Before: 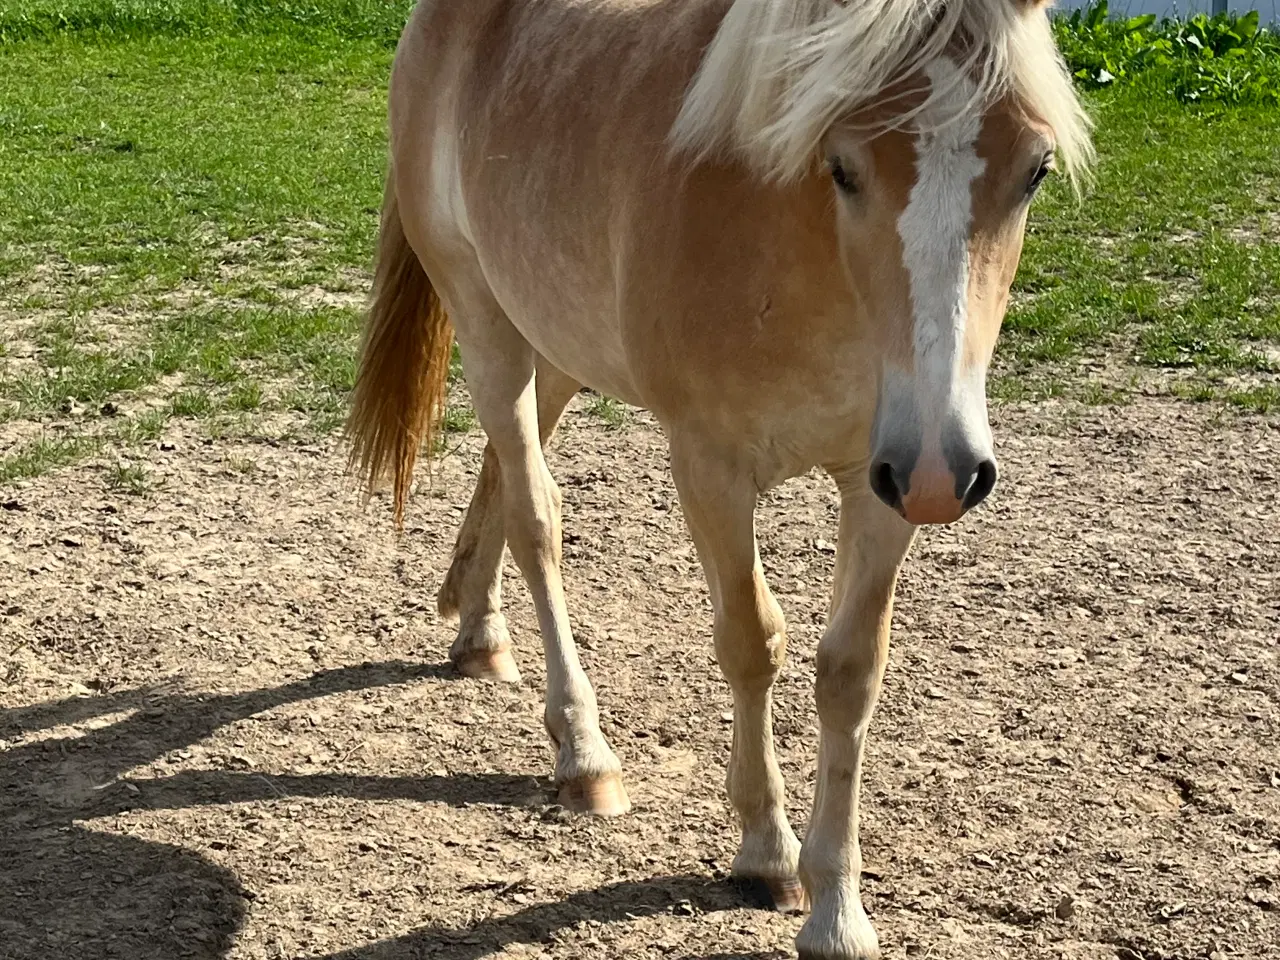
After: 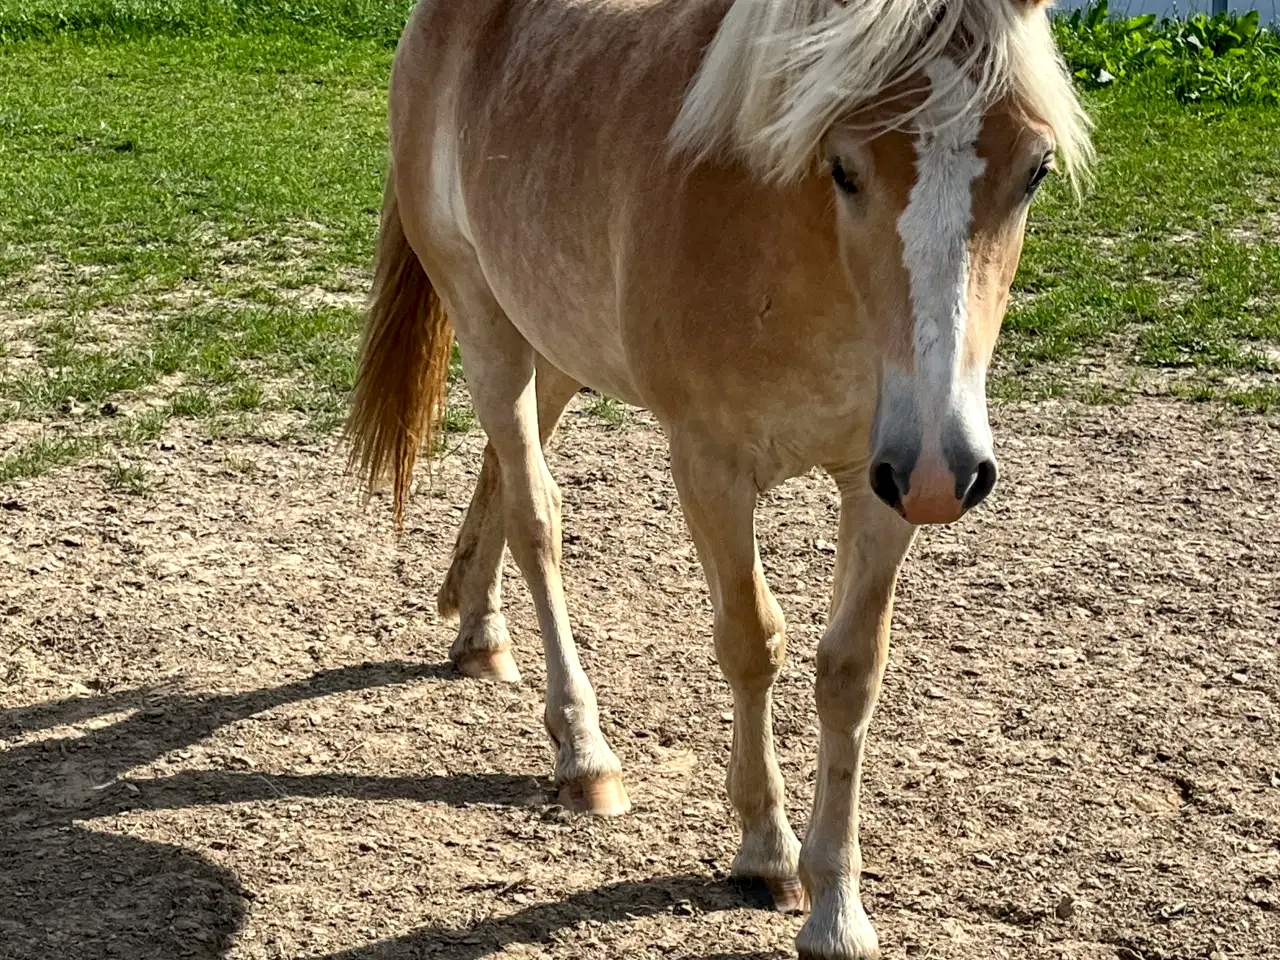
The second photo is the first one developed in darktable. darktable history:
local contrast: detail 130%
haze removal: compatibility mode true, adaptive false
